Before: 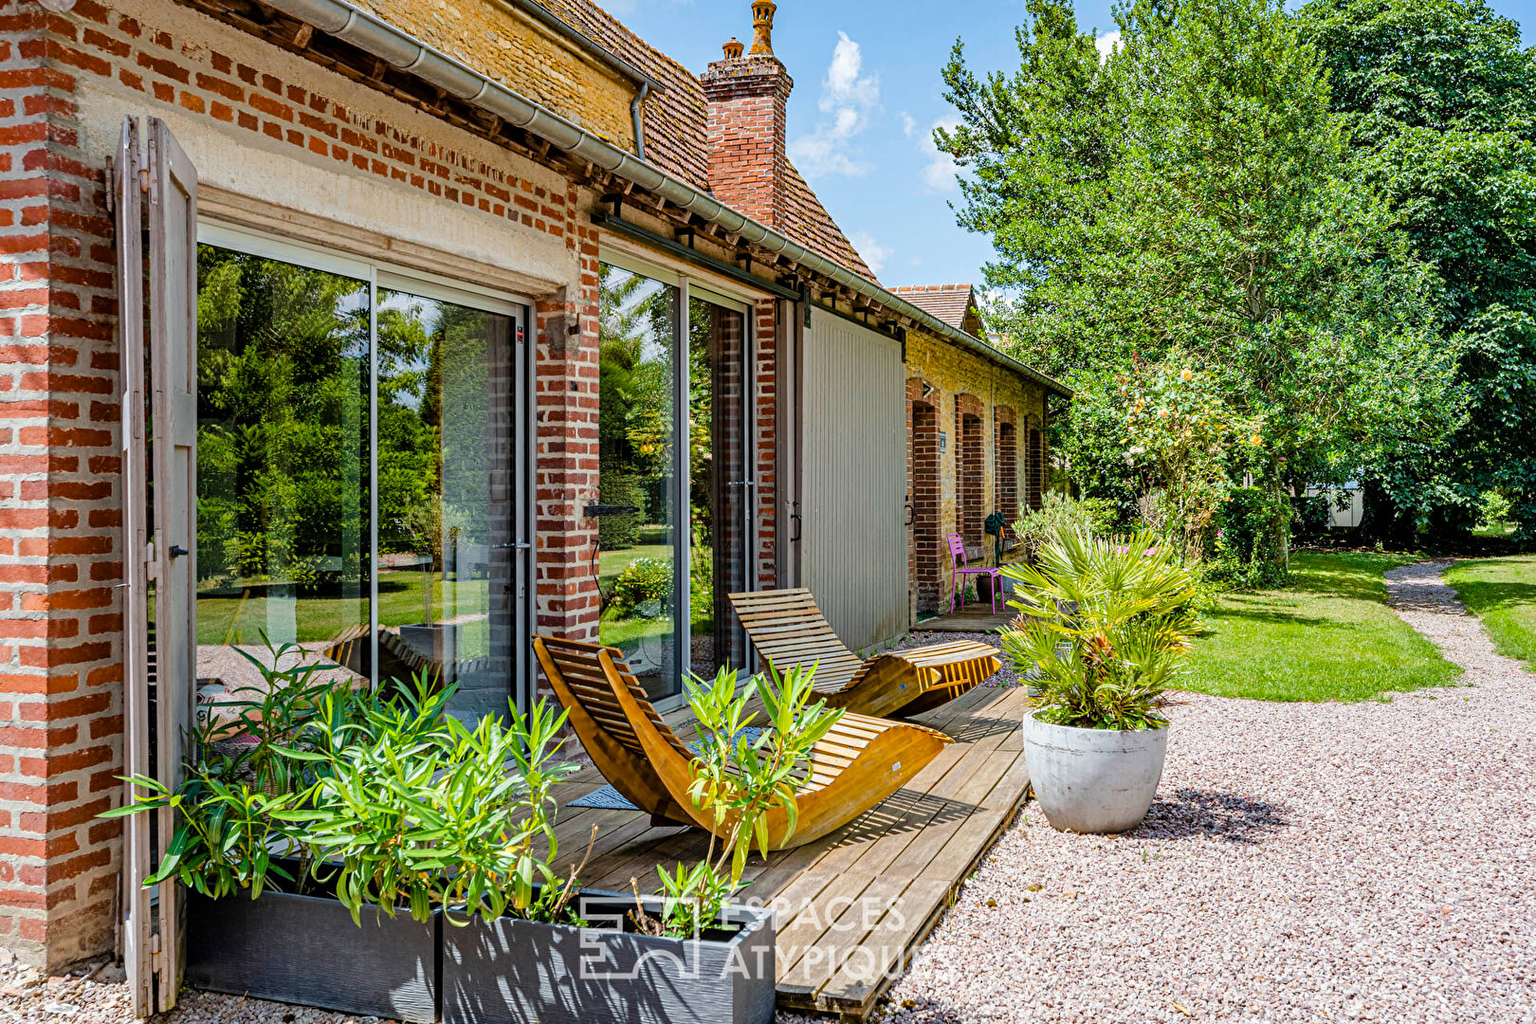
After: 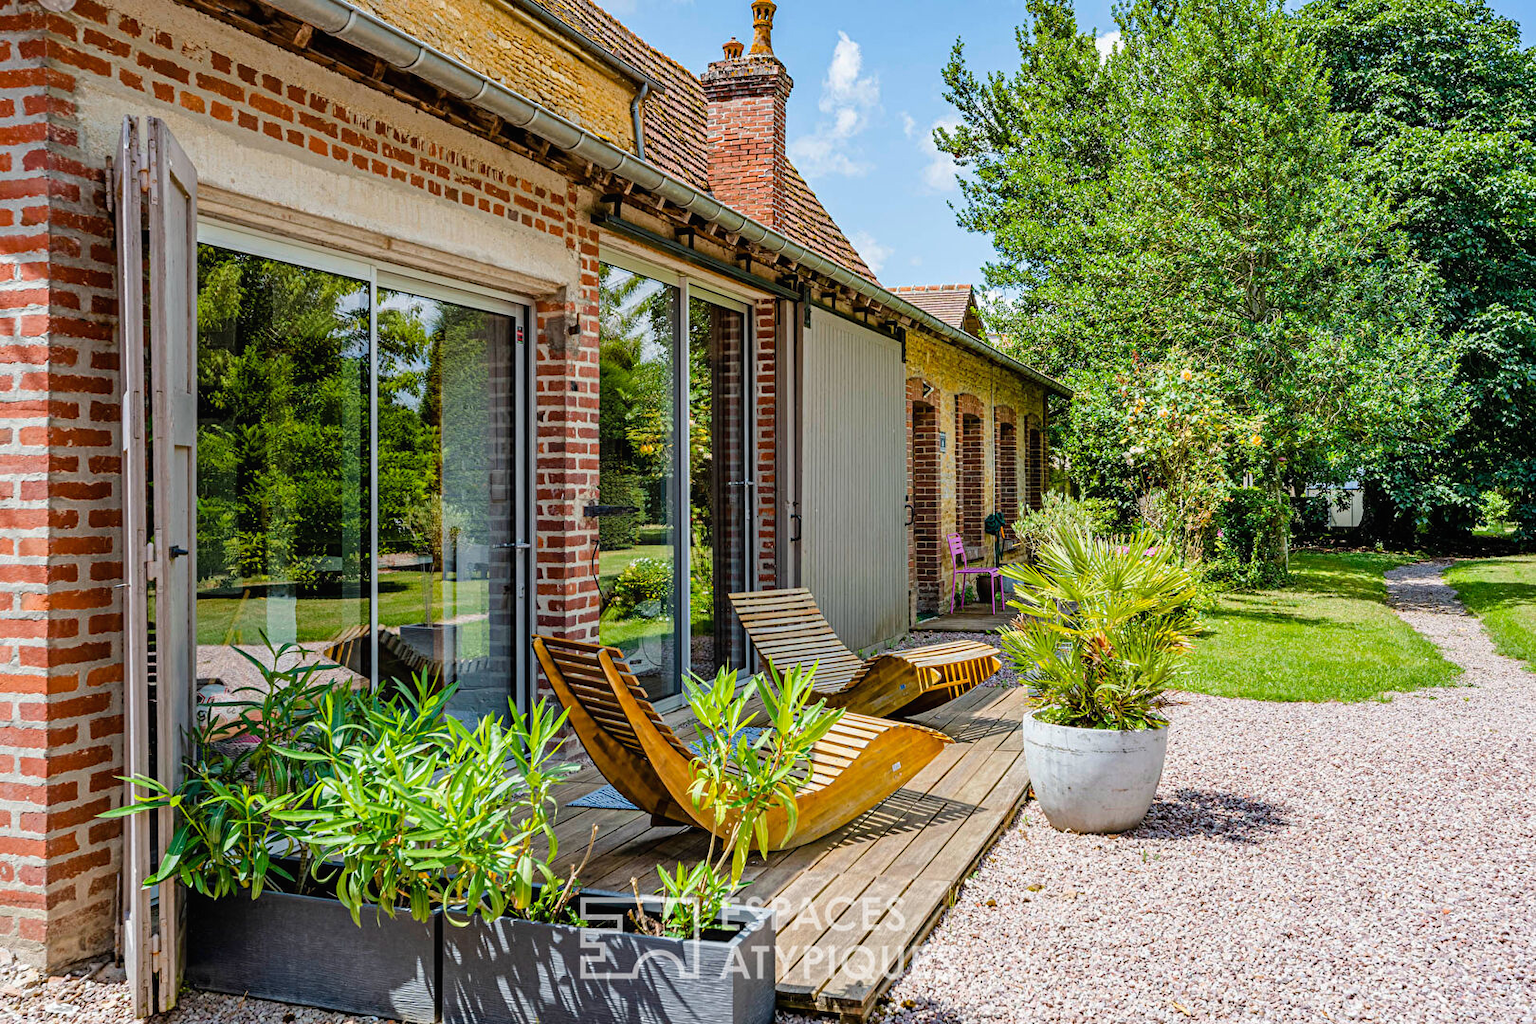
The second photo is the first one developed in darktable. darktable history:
local contrast: mode bilateral grid, contrast 99, coarseness 99, detail 90%, midtone range 0.2
